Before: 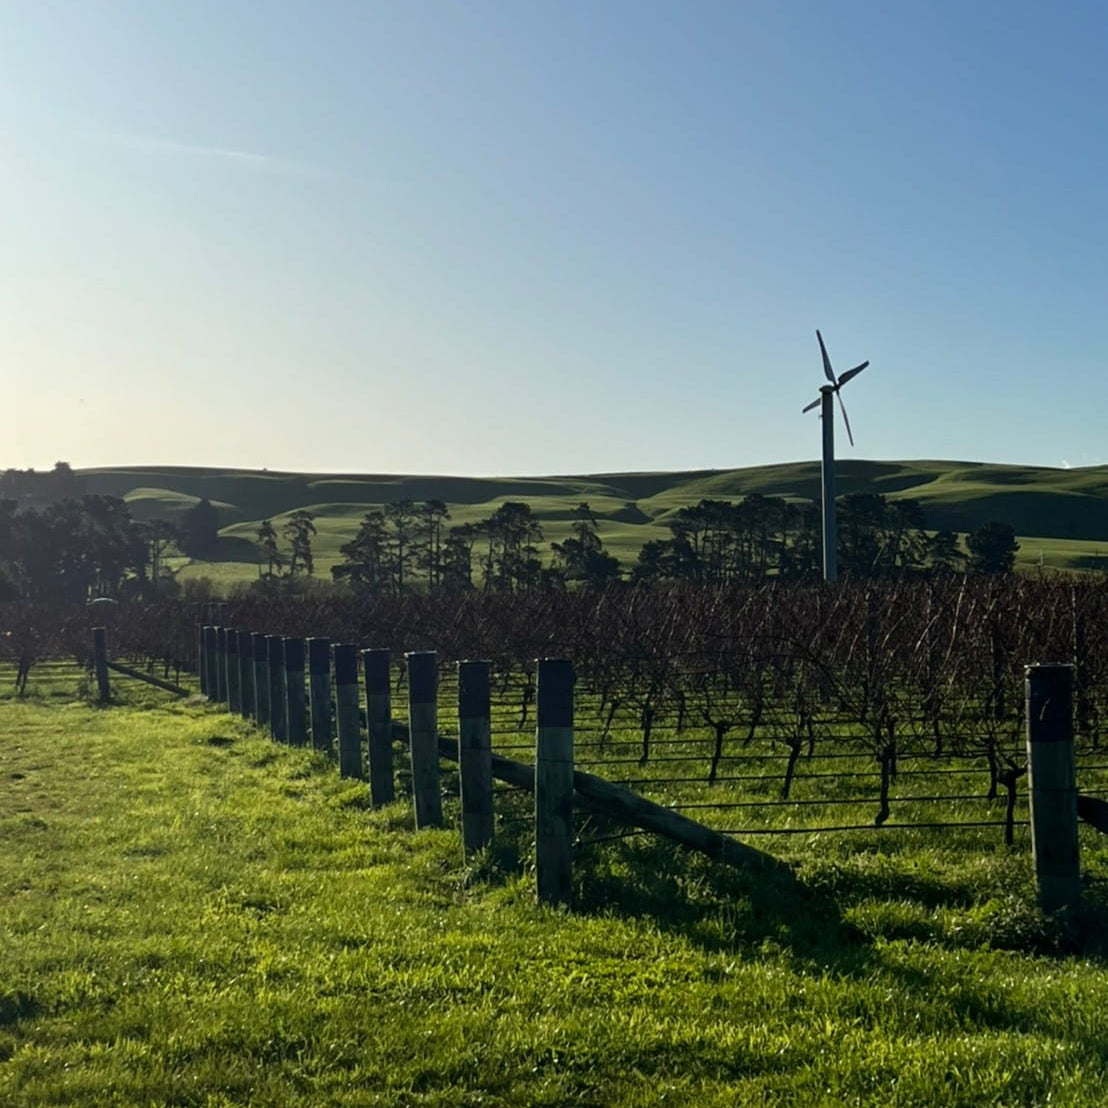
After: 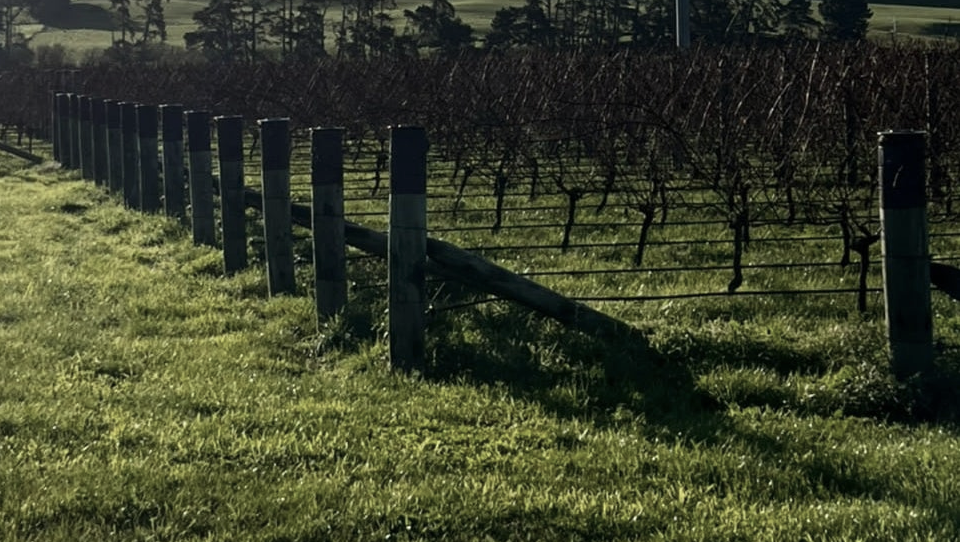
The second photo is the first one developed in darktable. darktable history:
crop and rotate: left 13.306%, top 48.129%, bottom 2.928%
contrast brightness saturation: contrast 0.1, saturation -0.36
